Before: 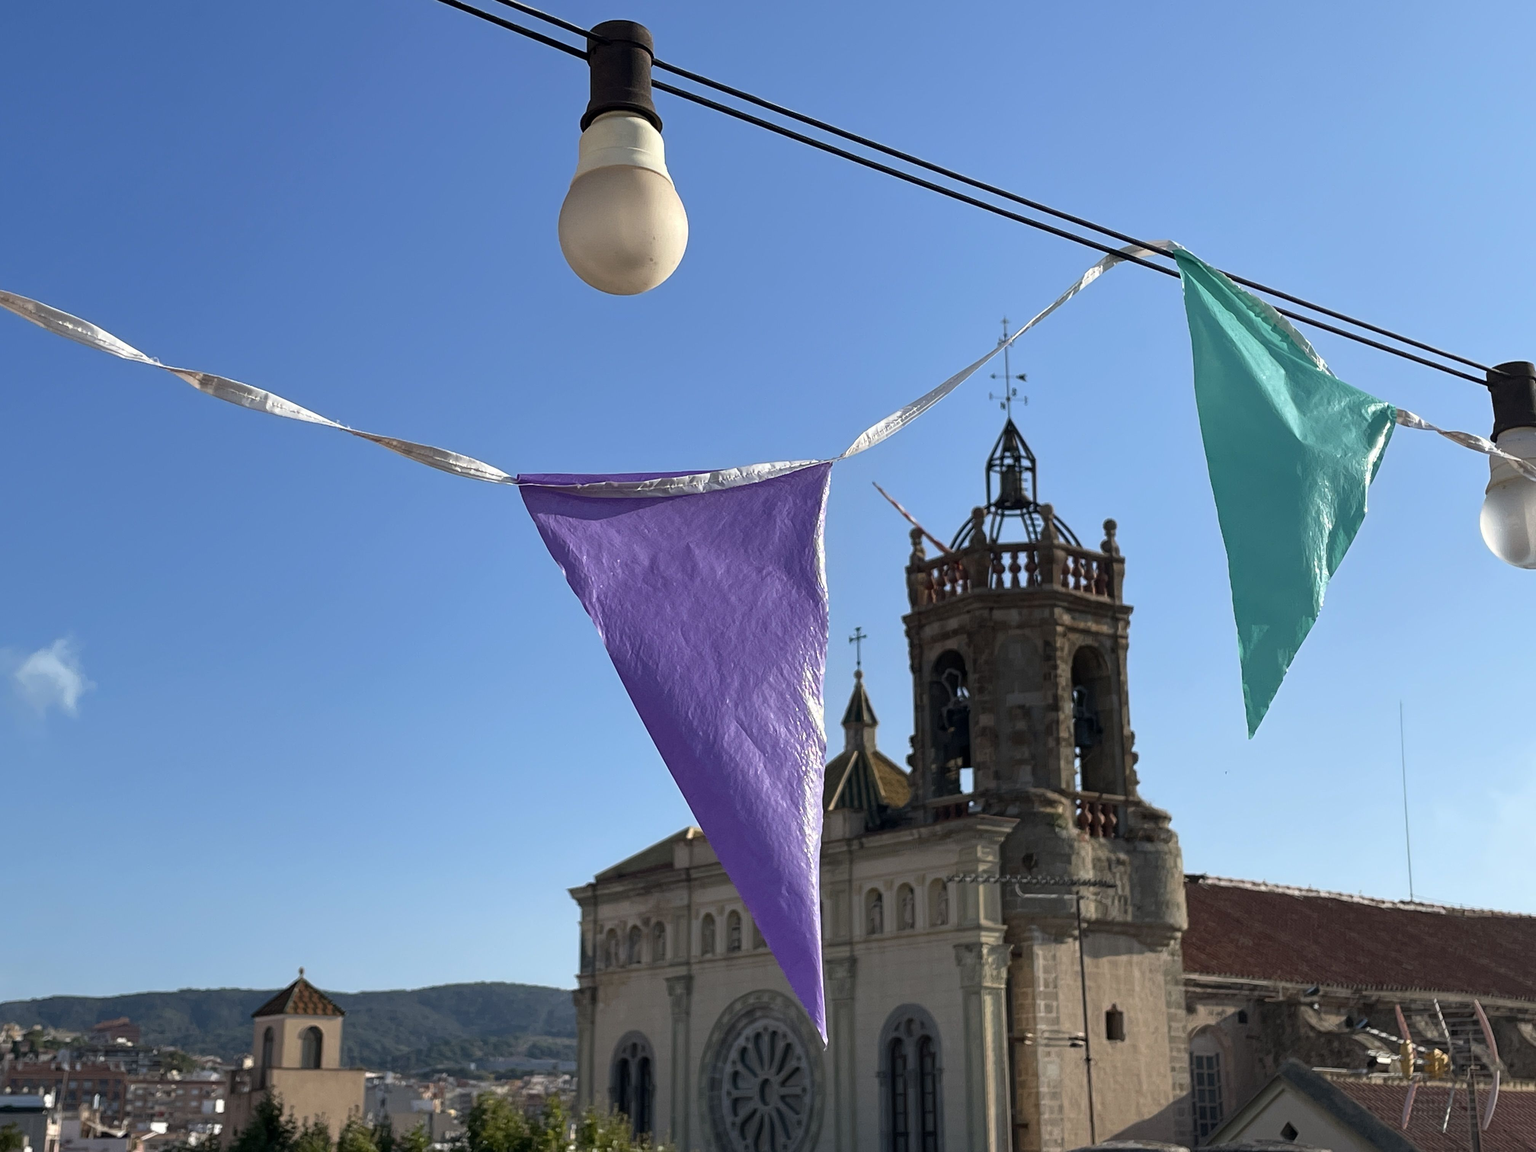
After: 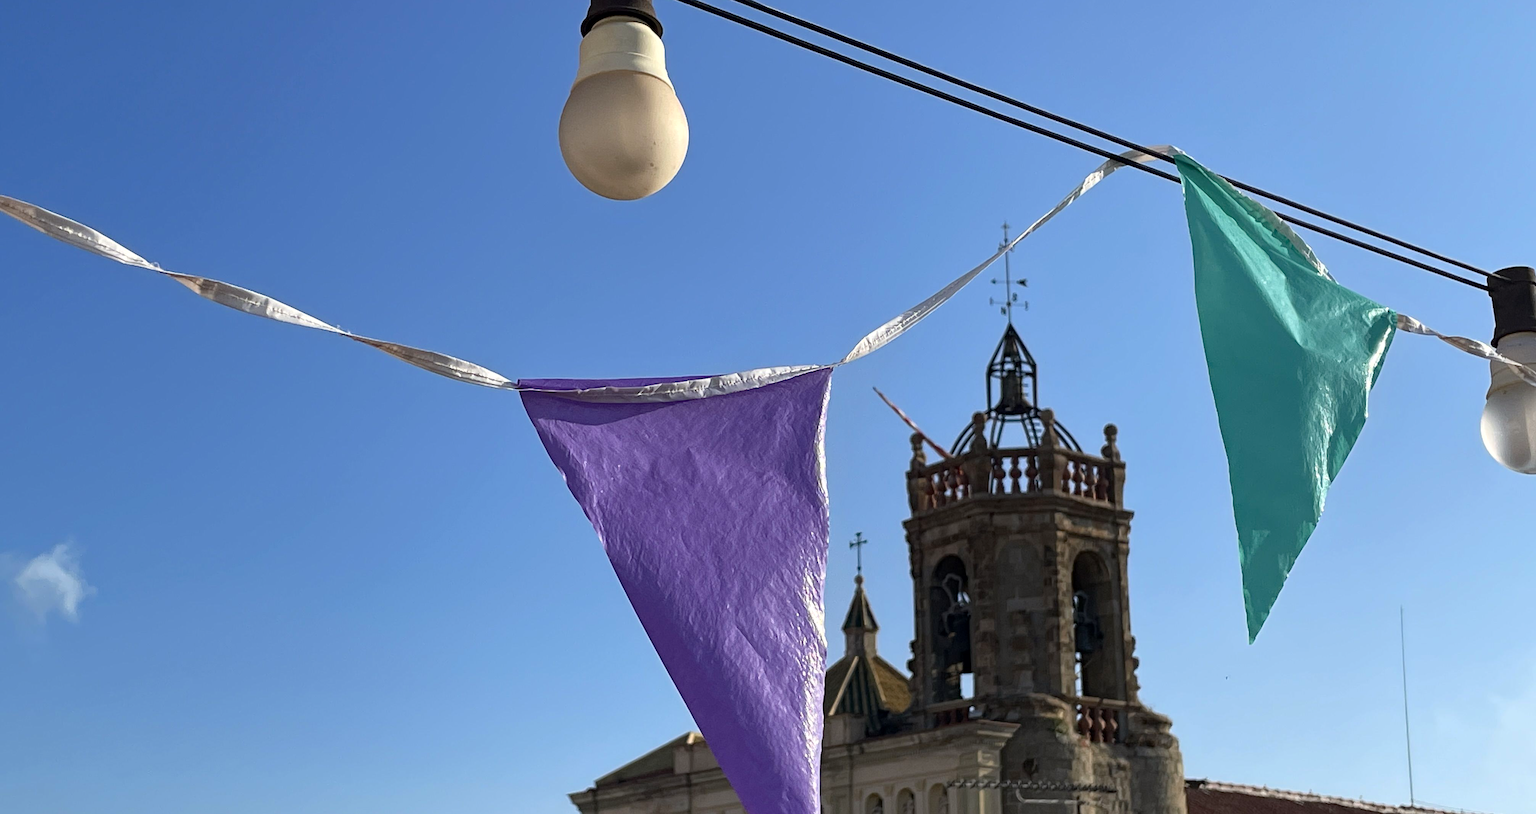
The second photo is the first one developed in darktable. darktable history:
local contrast: mode bilateral grid, contrast 15, coarseness 36, detail 105%, midtone range 0.2
crop and rotate: top 8.293%, bottom 20.996%
haze removal: compatibility mode true, adaptive false
